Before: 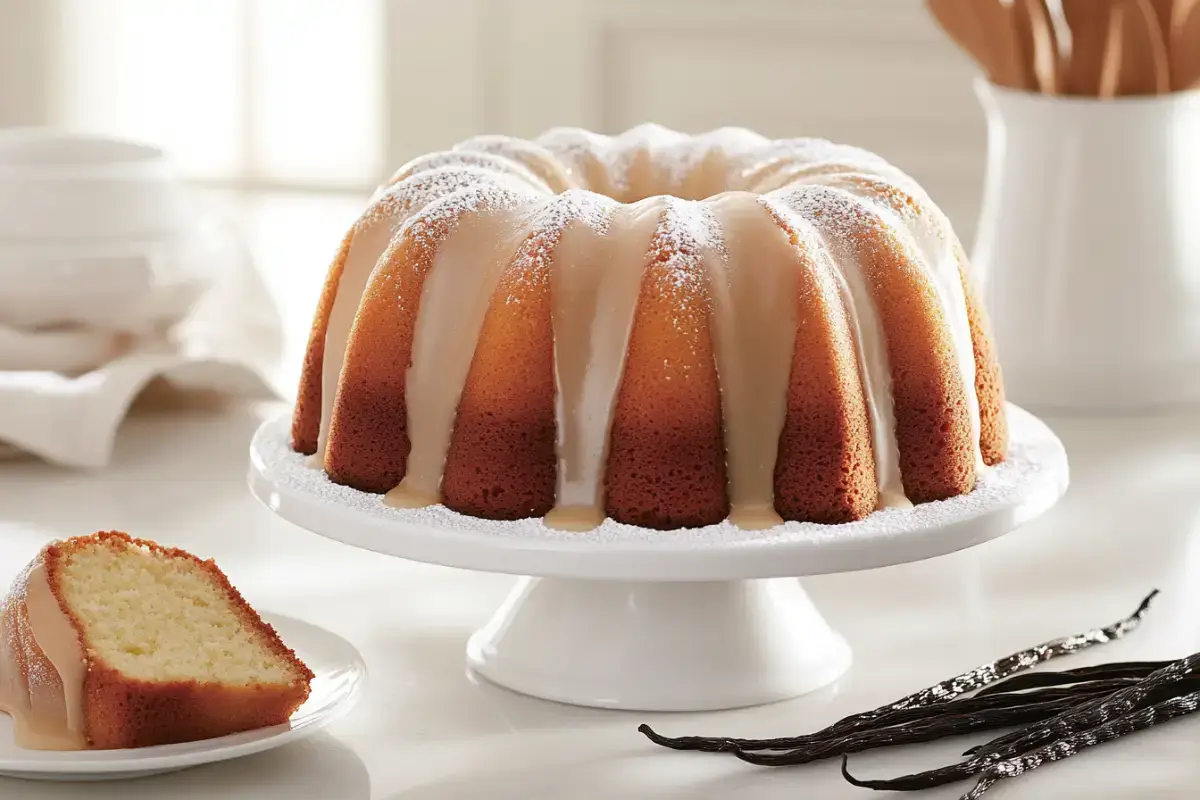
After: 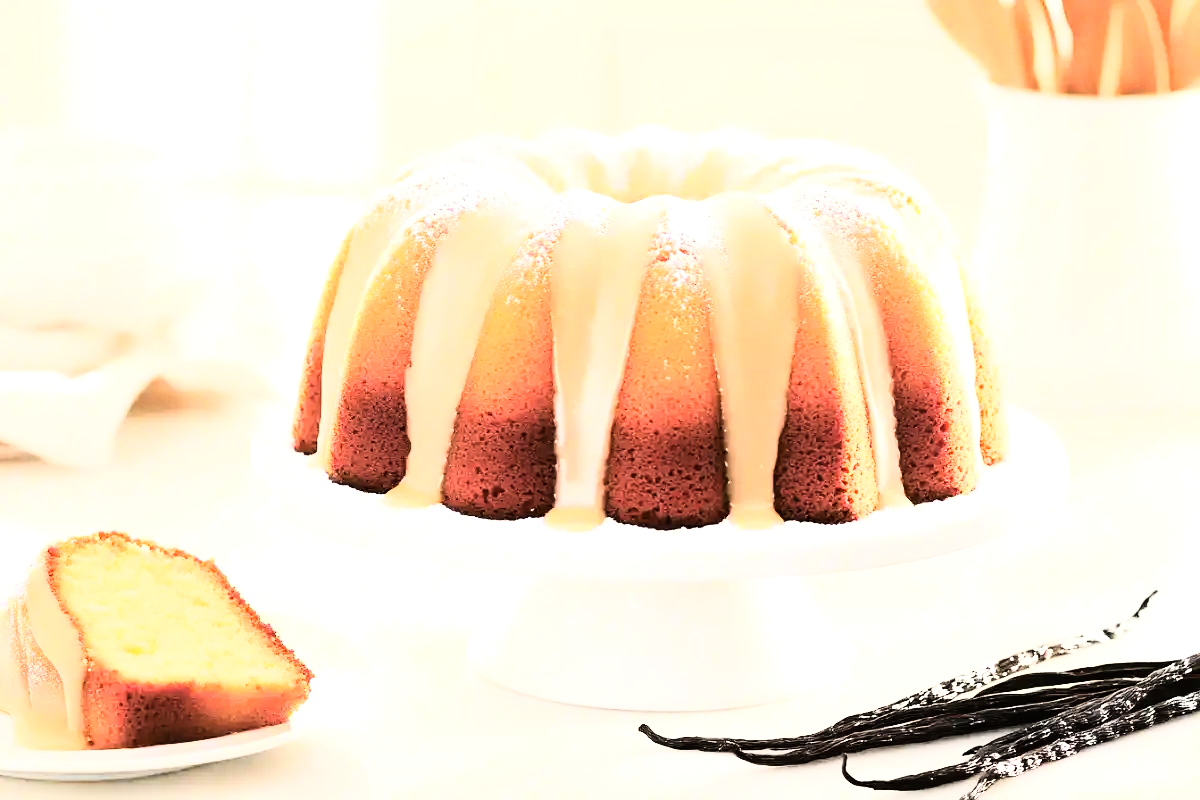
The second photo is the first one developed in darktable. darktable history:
rgb curve: curves: ch0 [(0, 0) (0.21, 0.15) (0.24, 0.21) (0.5, 0.75) (0.75, 0.96) (0.89, 0.99) (1, 1)]; ch1 [(0, 0.02) (0.21, 0.13) (0.25, 0.2) (0.5, 0.67) (0.75, 0.9) (0.89, 0.97) (1, 1)]; ch2 [(0, 0.02) (0.21, 0.13) (0.25, 0.2) (0.5, 0.67) (0.75, 0.9) (0.89, 0.97) (1, 1)], compensate middle gray true
exposure: exposure 1.089 EV, compensate highlight preservation false
